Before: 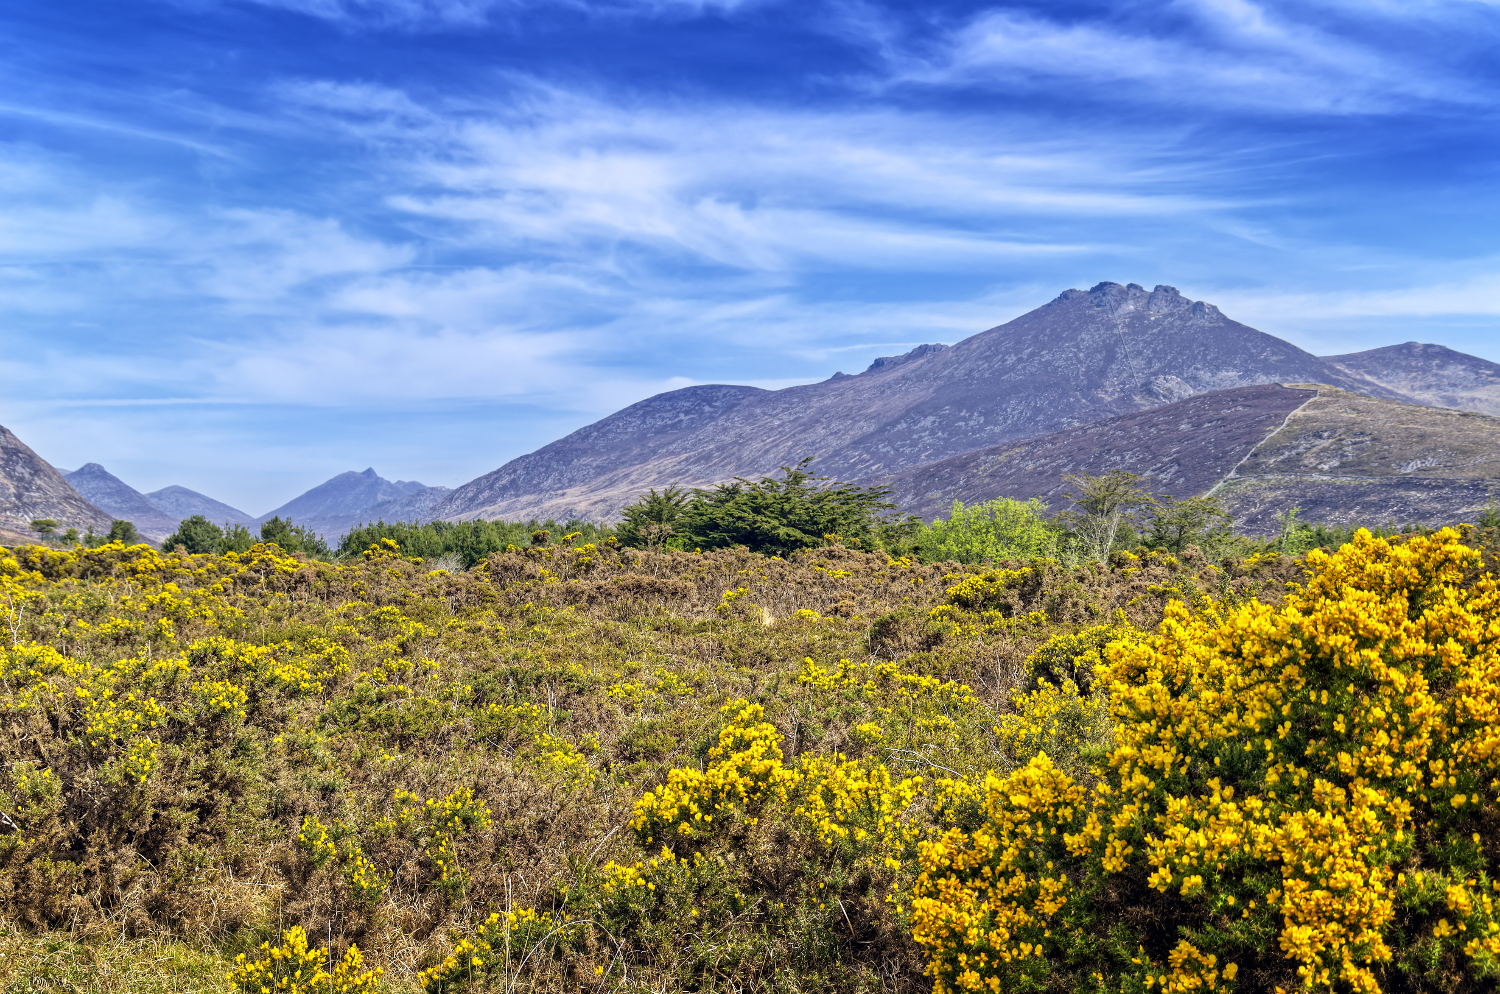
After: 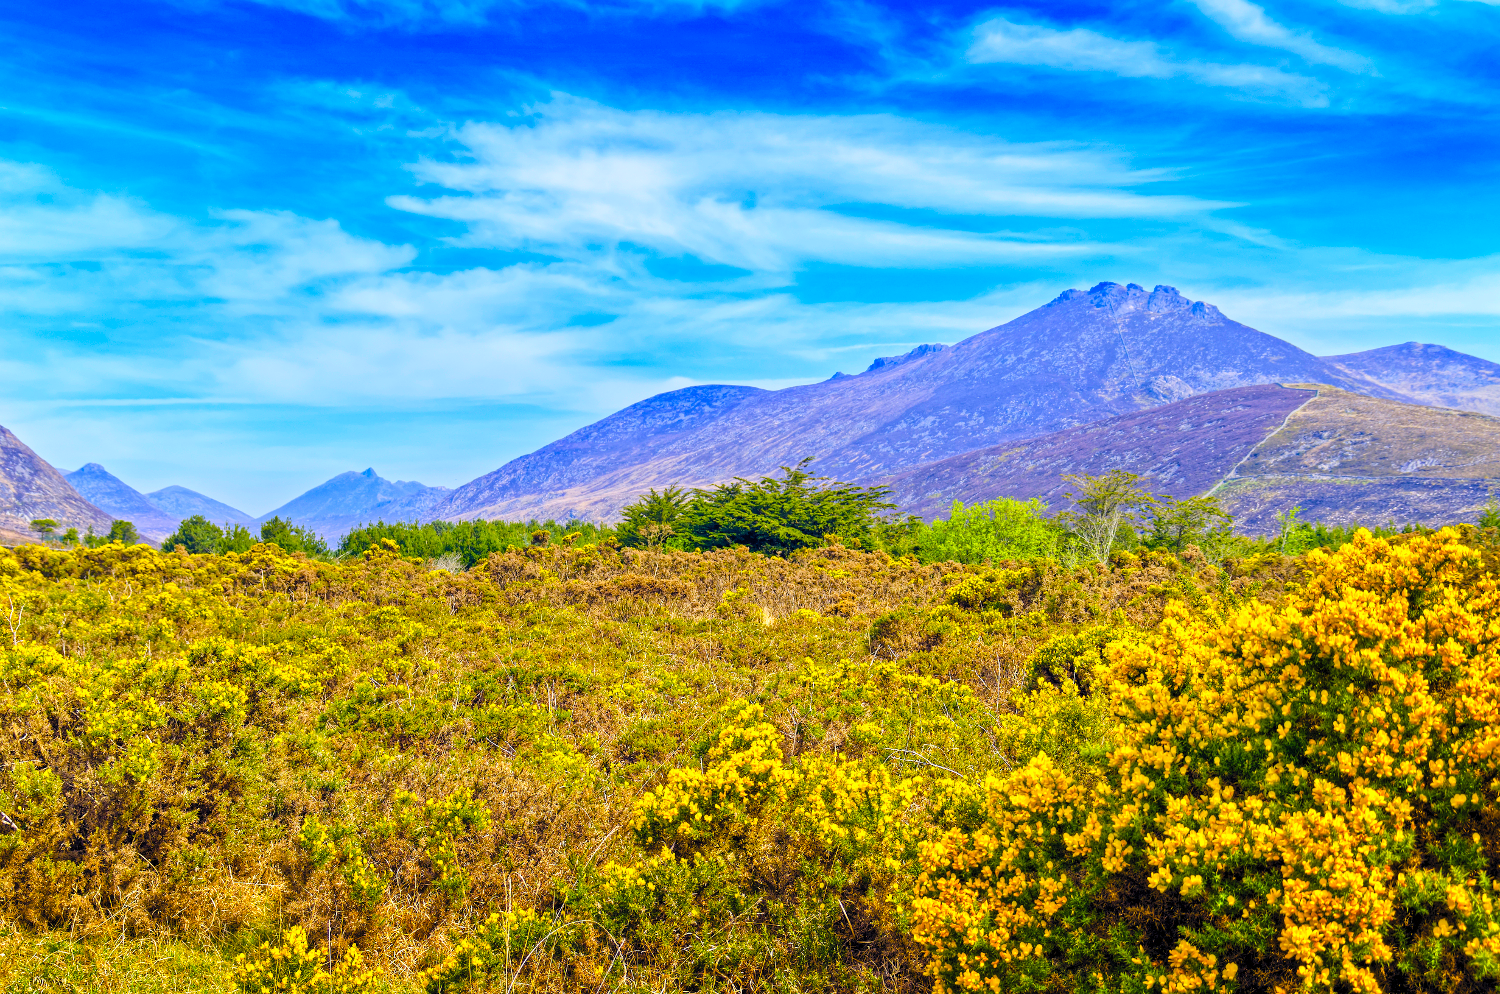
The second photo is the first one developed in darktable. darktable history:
contrast brightness saturation: contrast 0.07, brightness 0.18, saturation 0.4
color balance rgb: perceptual saturation grading › global saturation 20%, perceptual saturation grading › highlights -25%, perceptual saturation grading › shadows 50.52%, global vibrance 40.24%
